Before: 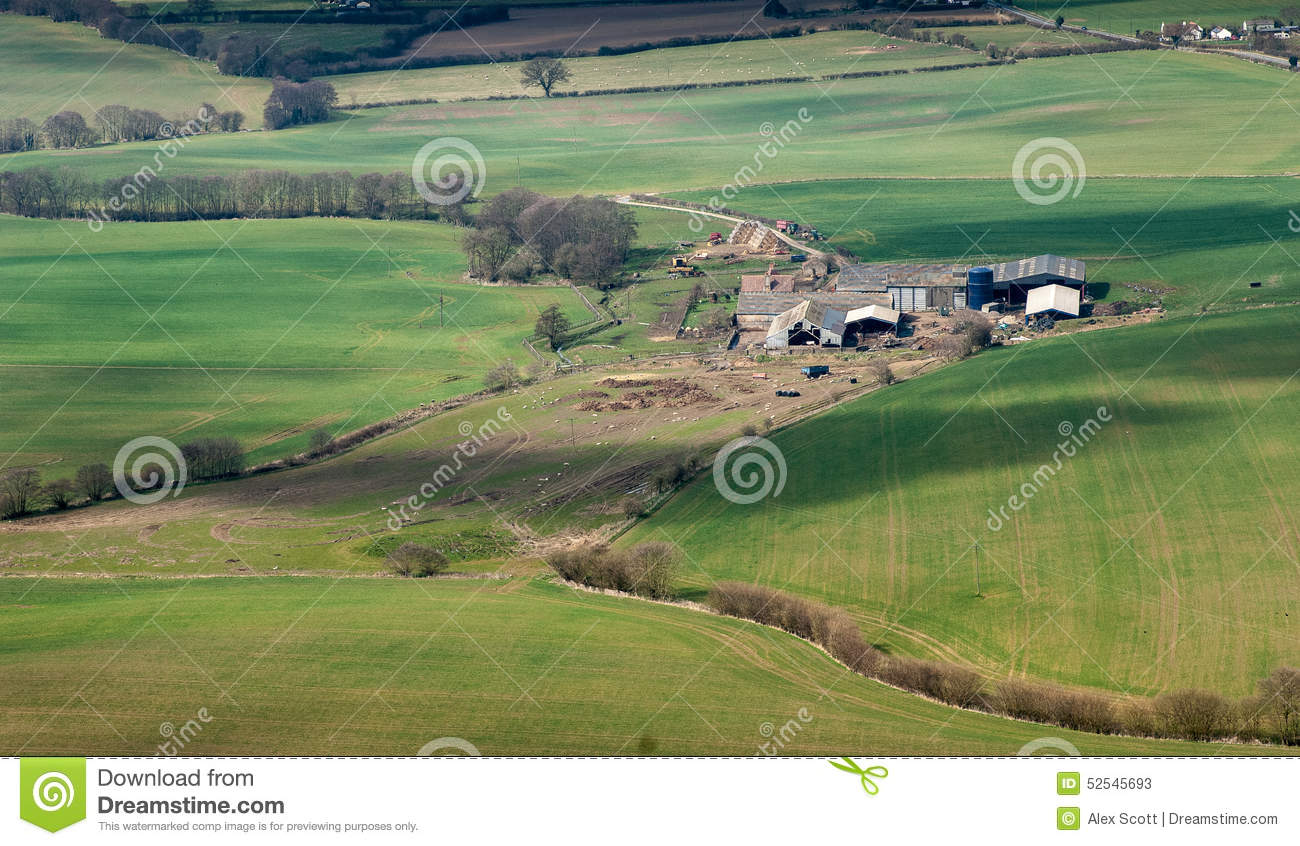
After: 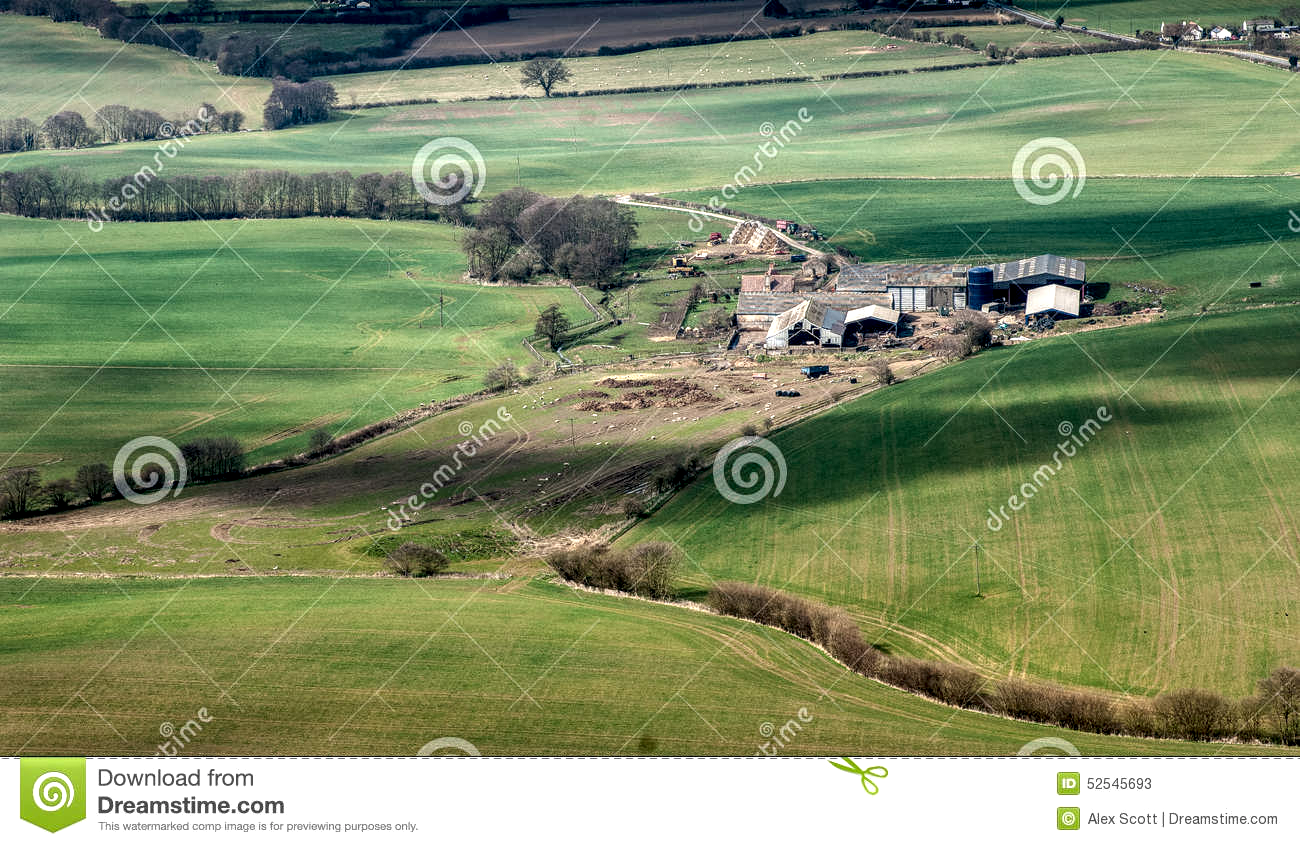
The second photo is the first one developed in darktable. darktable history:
local contrast: highlights 65%, shadows 54%, detail 169%, midtone range 0.513
